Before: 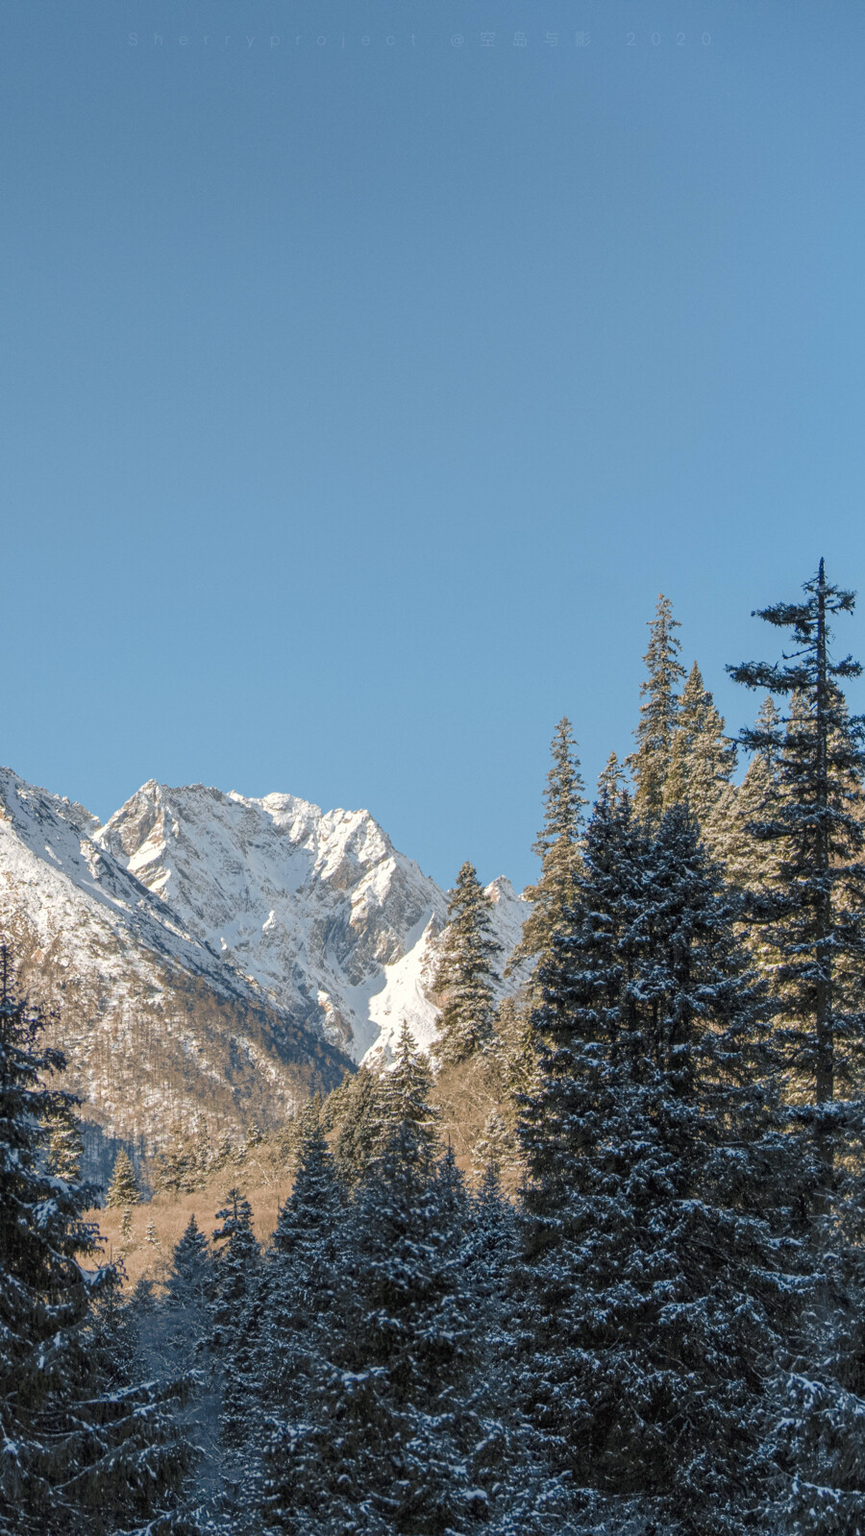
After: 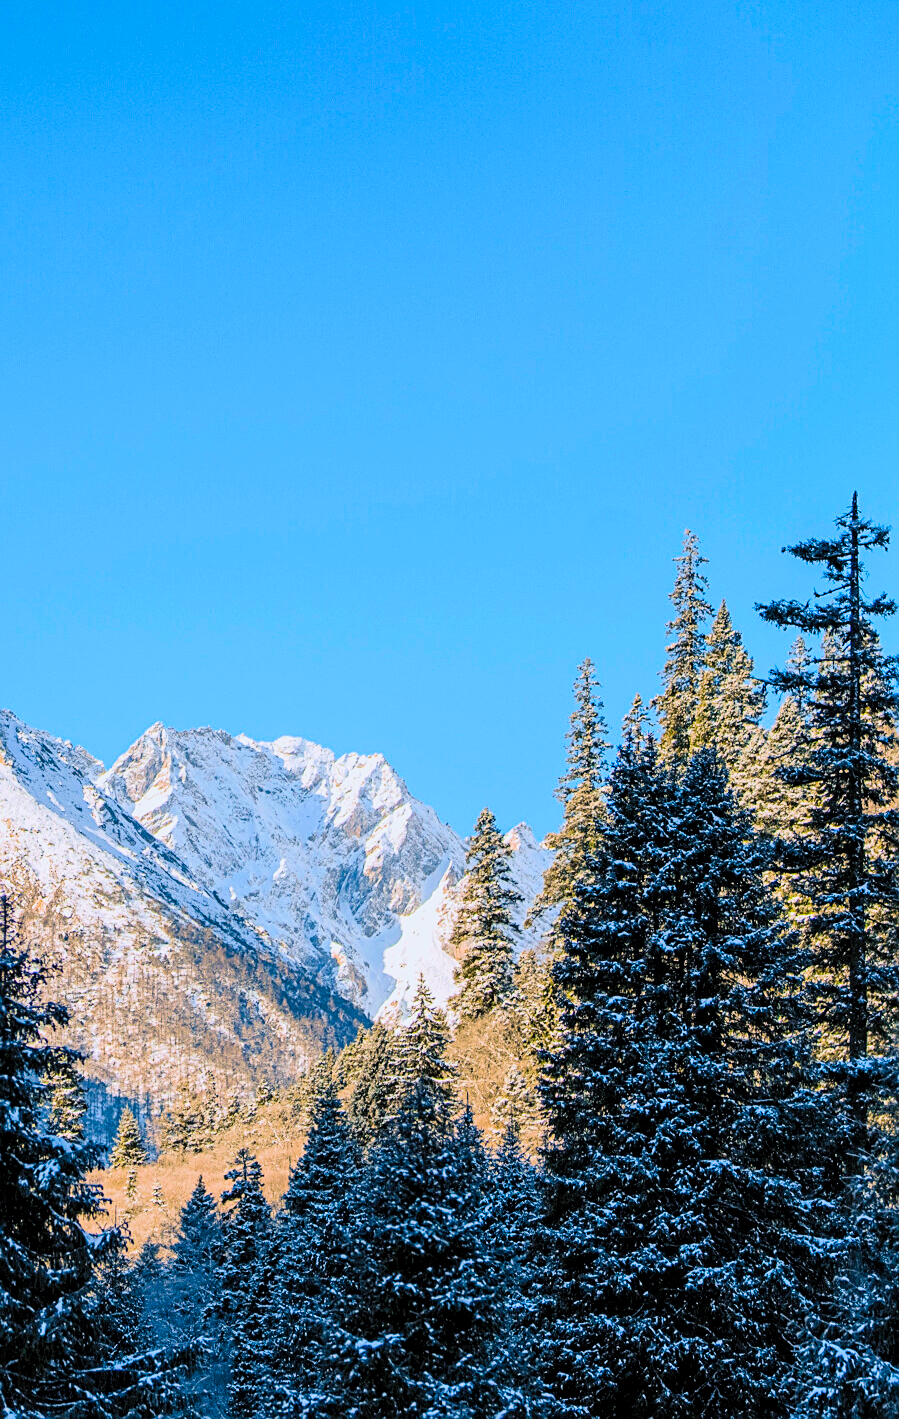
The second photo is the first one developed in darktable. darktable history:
color balance rgb: shadows lift › chroma 2.04%, shadows lift › hue 214.74°, perceptual saturation grading › global saturation 29.484%, perceptual brilliance grading › highlights 8.4%, perceptual brilliance grading › mid-tones 4.112%, perceptual brilliance grading › shadows 1.513%, global vibrance 41.557%
exposure: black level correction 0.007, compensate highlight preservation false
crop and rotate: top 5.582%, bottom 5.644%
sharpen: on, module defaults
filmic rgb: middle gray luminance 29.22%, black relative exposure -10.3 EV, white relative exposure 5.5 EV, target black luminance 0%, hardness 3.96, latitude 2.13%, contrast 1.128, highlights saturation mix 4.24%, shadows ↔ highlights balance 15.64%
contrast brightness saturation: contrast 0.196, brightness 0.159, saturation 0.222
color calibration: illuminant as shot in camera, x 0.358, y 0.373, temperature 4628.91 K
